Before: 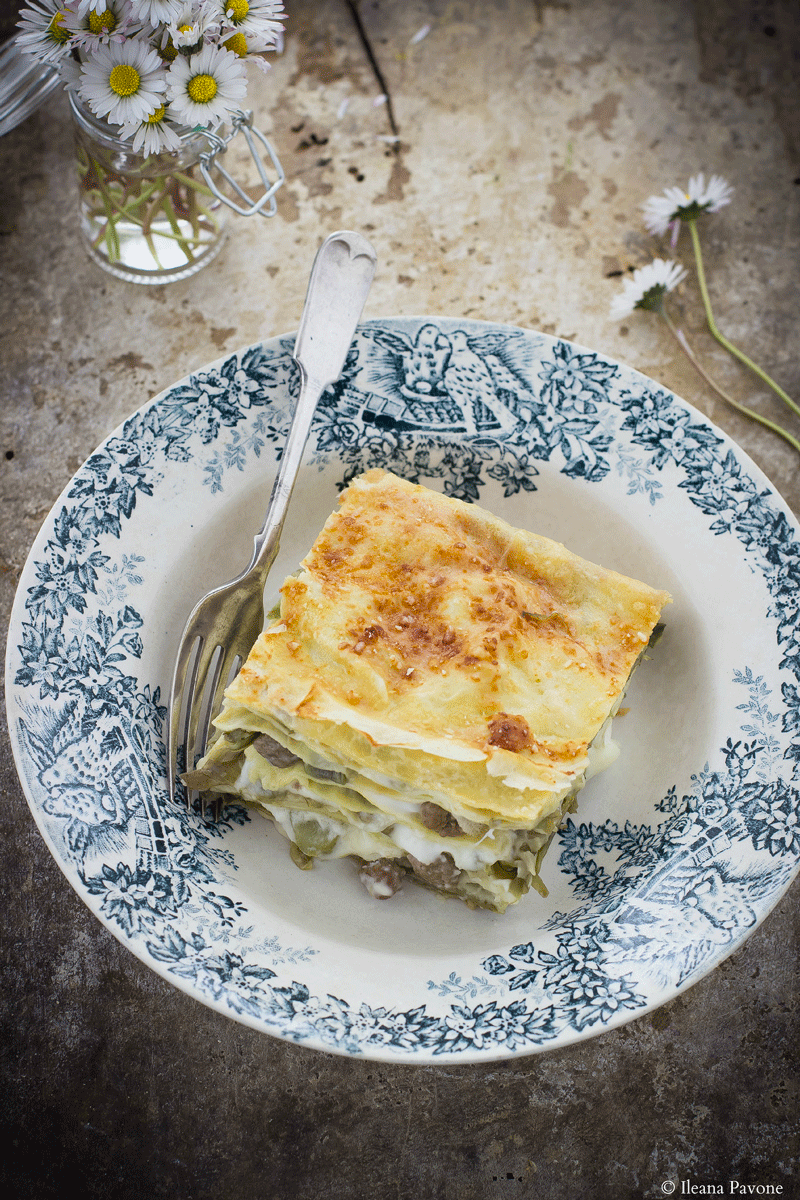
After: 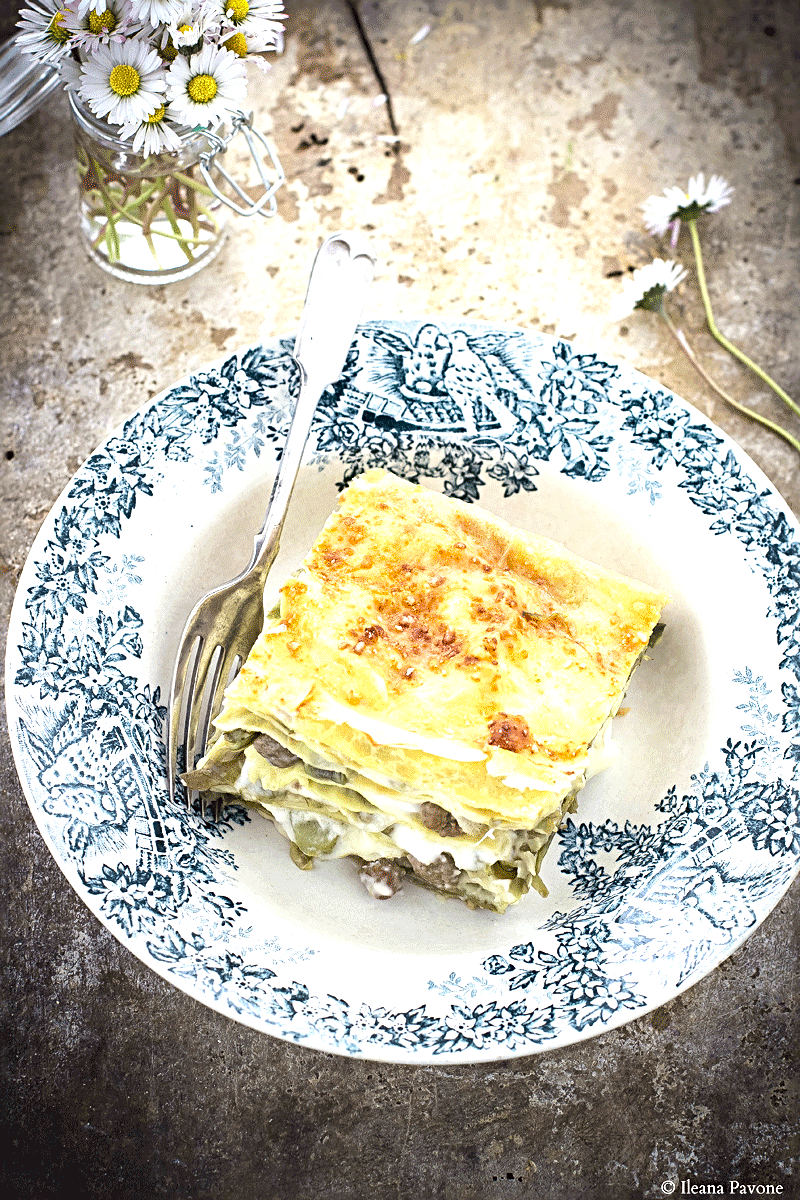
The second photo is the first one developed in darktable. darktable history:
tone curve: curves: ch0 [(0, 0) (0.003, 0.003) (0.011, 0.011) (0.025, 0.024) (0.044, 0.042) (0.069, 0.066) (0.1, 0.095) (0.136, 0.129) (0.177, 0.169) (0.224, 0.214) (0.277, 0.264) (0.335, 0.319) (0.399, 0.38) (0.468, 0.446) (0.543, 0.558) (0.623, 0.636) (0.709, 0.719) (0.801, 0.807) (0.898, 0.901) (1, 1)], color space Lab, independent channels, preserve colors none
exposure: exposure 0.997 EV, compensate highlight preservation false
sharpen: radius 3.125
